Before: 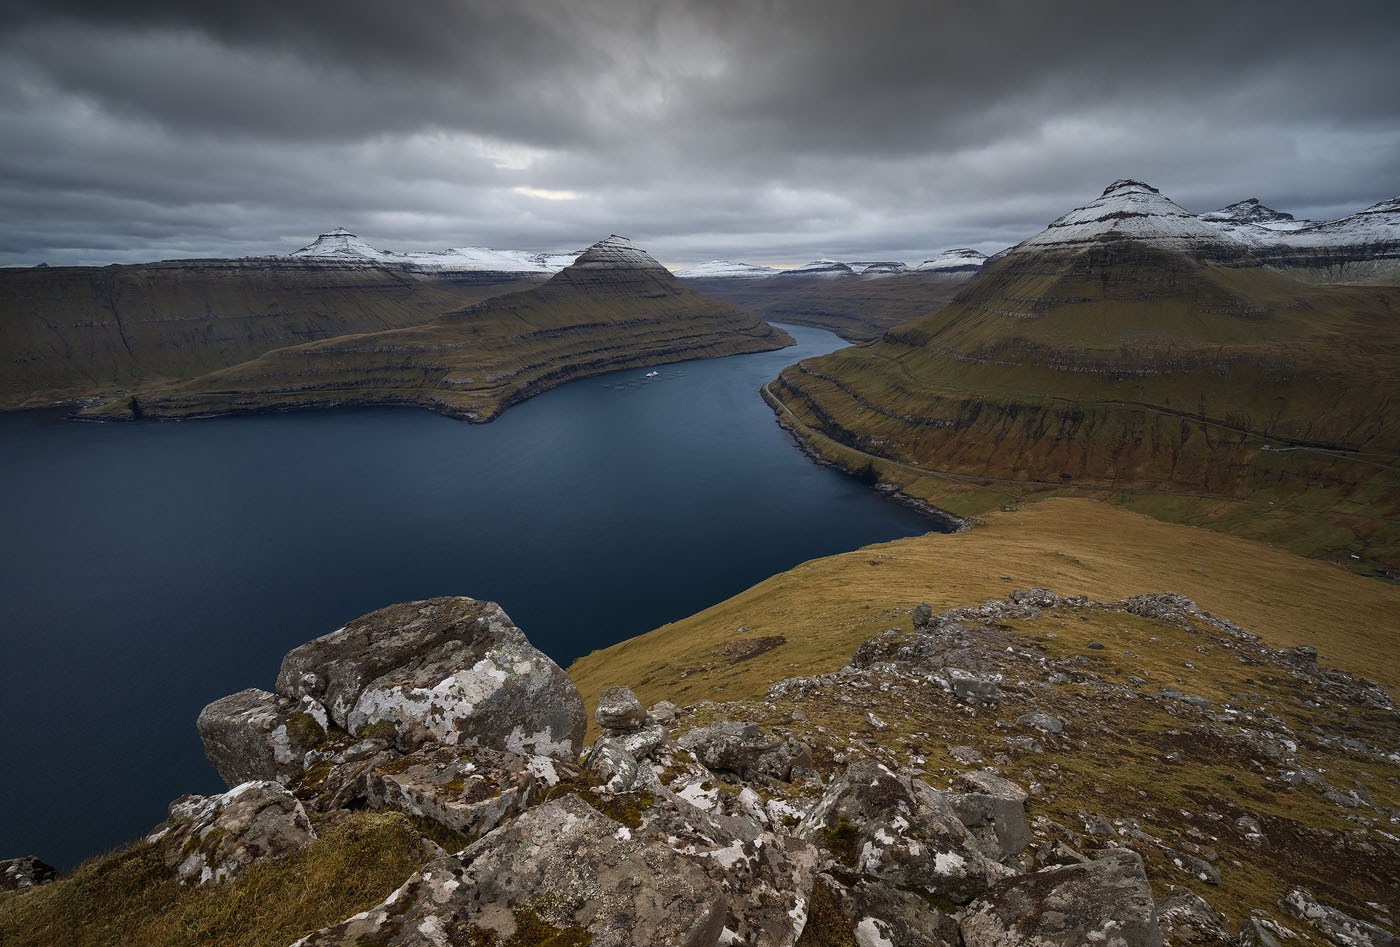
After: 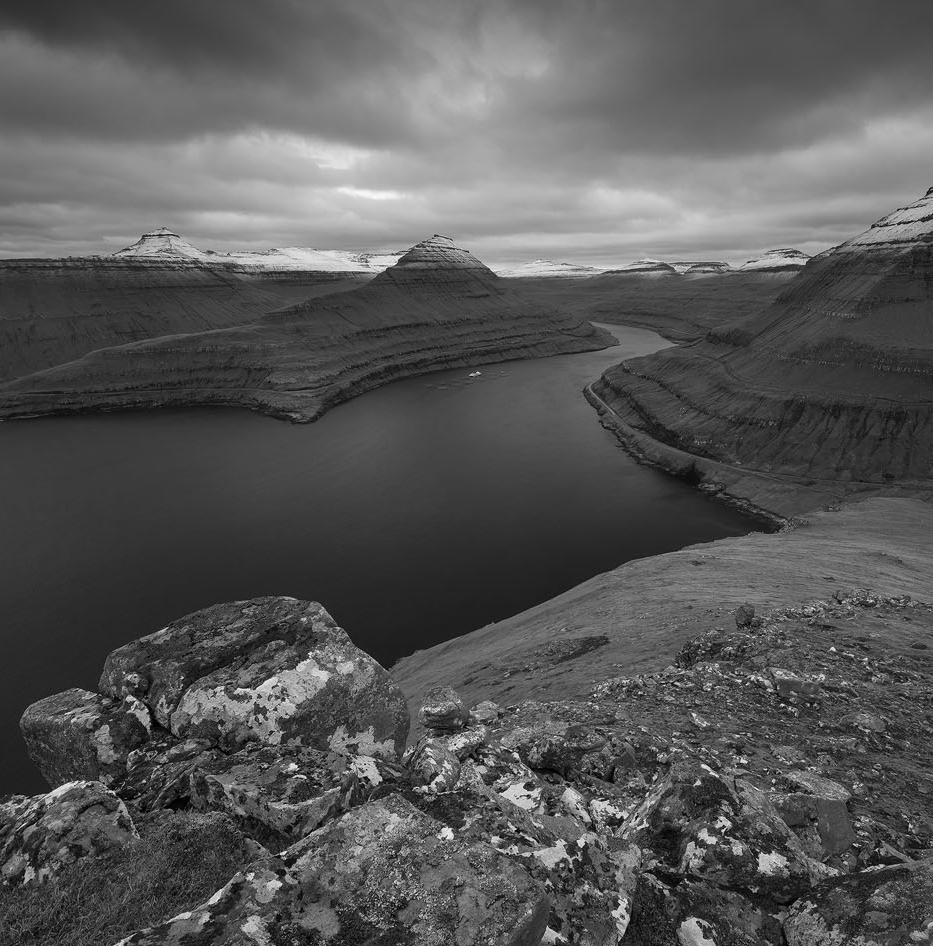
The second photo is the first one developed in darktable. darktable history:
monochrome: on, module defaults
crop and rotate: left 12.673%, right 20.66%
